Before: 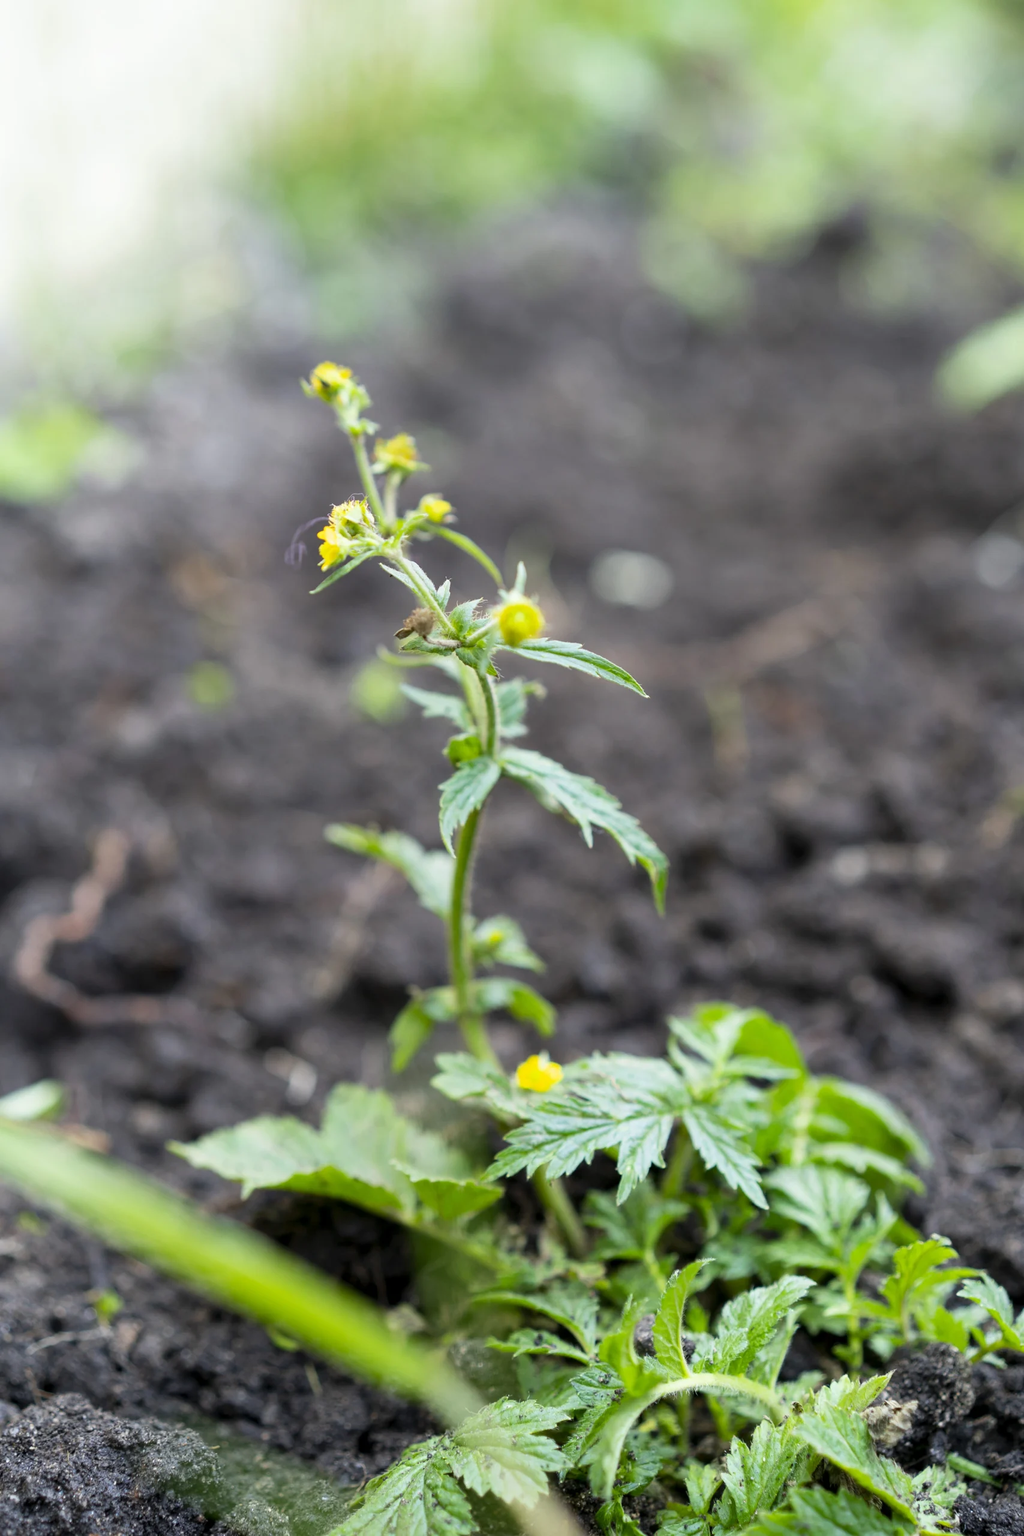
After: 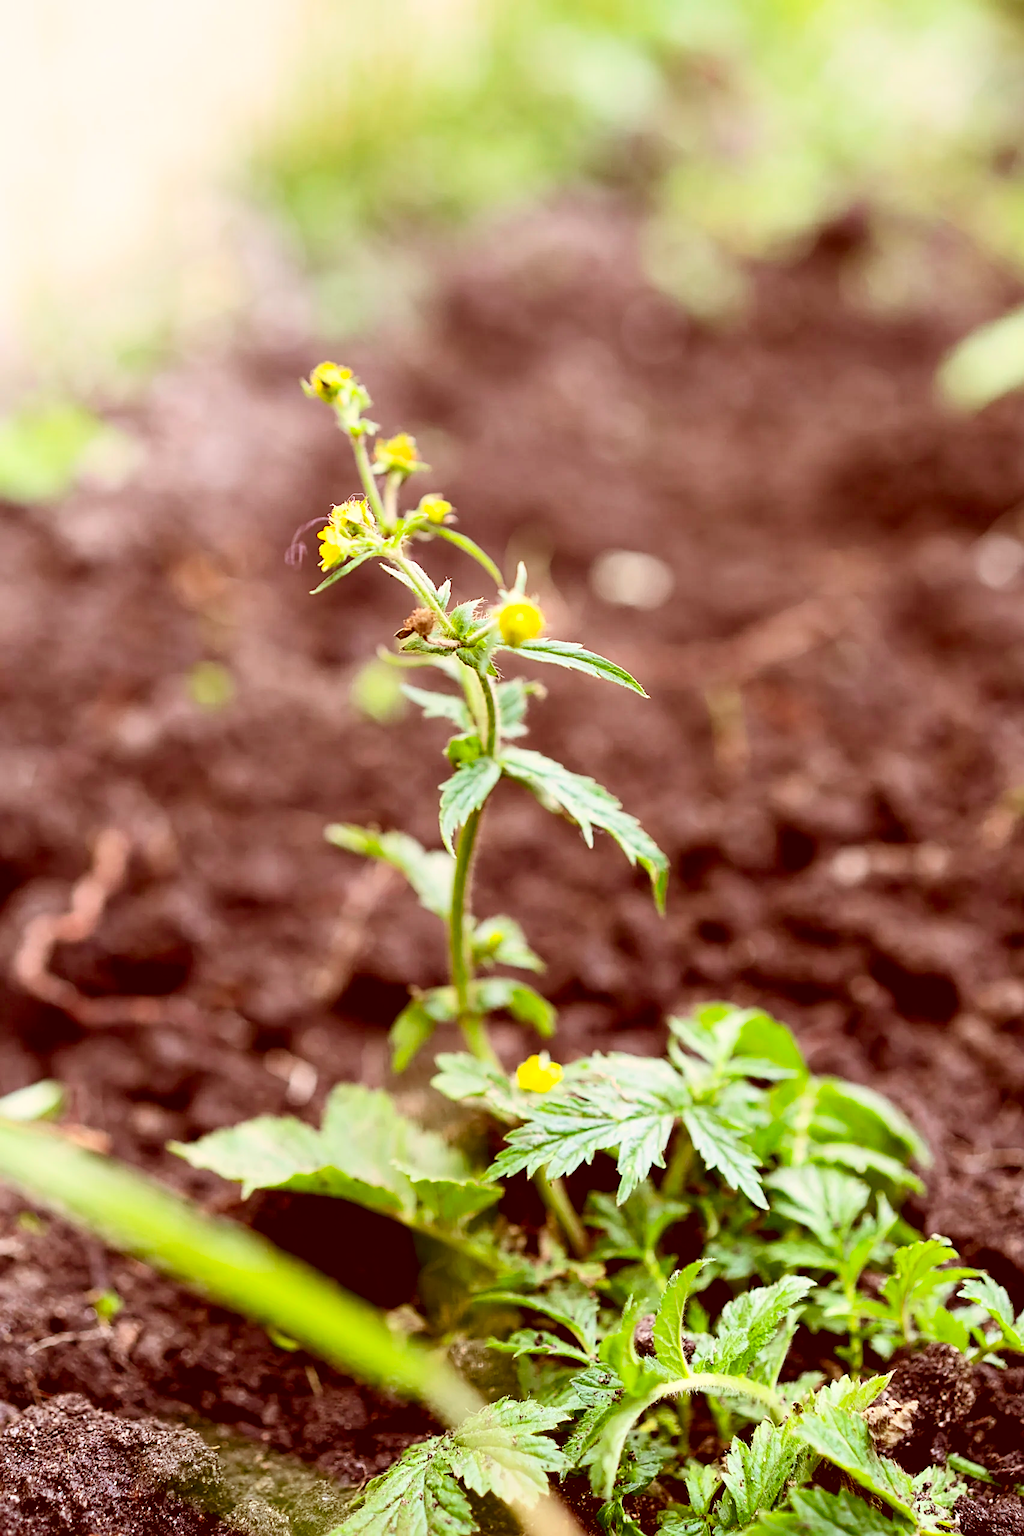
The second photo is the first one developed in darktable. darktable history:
contrast equalizer: octaves 7, y [[0.6 ×6], [0.55 ×6], [0 ×6], [0 ×6], [0 ×6]], mix 0.15
contrast brightness saturation: contrast 0.23, brightness 0.1, saturation 0.29
color correction: highlights a* 9.03, highlights b* 8.71, shadows a* 40, shadows b* 40, saturation 0.8
exposure: black level correction 0.01, exposure 0.011 EV, compensate highlight preservation false
sharpen: amount 0.6
